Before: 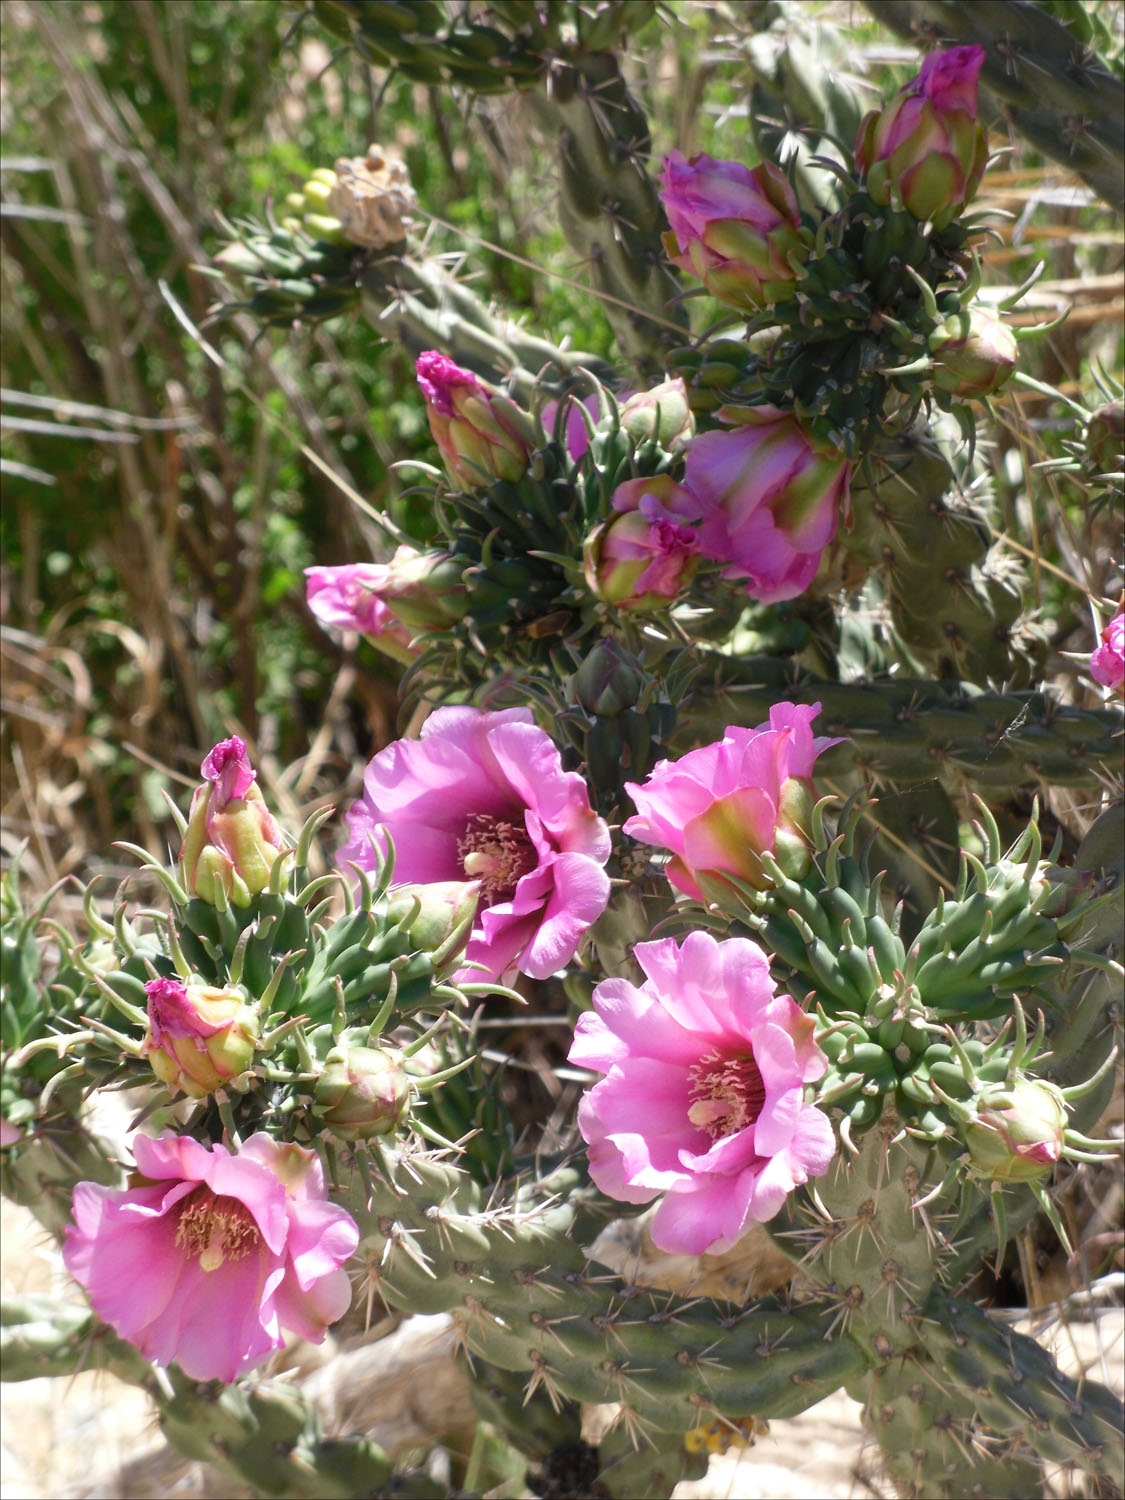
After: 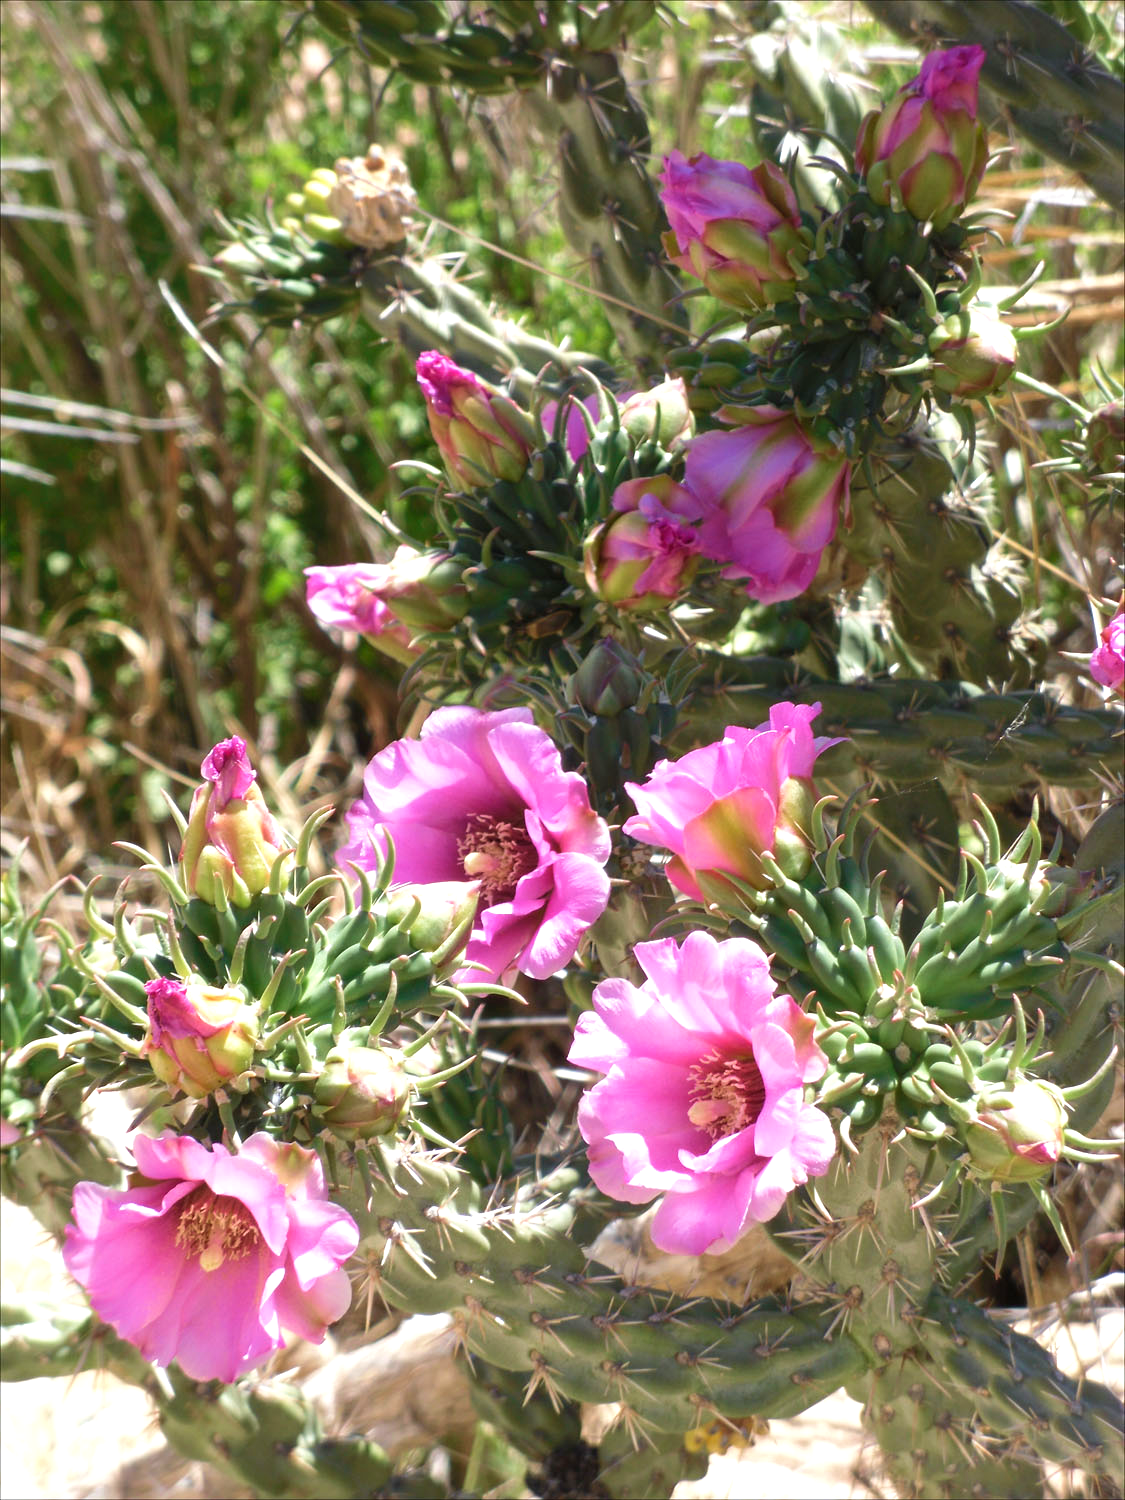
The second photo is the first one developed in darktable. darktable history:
exposure: black level correction 0, exposure 0.398 EV, compensate highlight preservation false
velvia: on, module defaults
